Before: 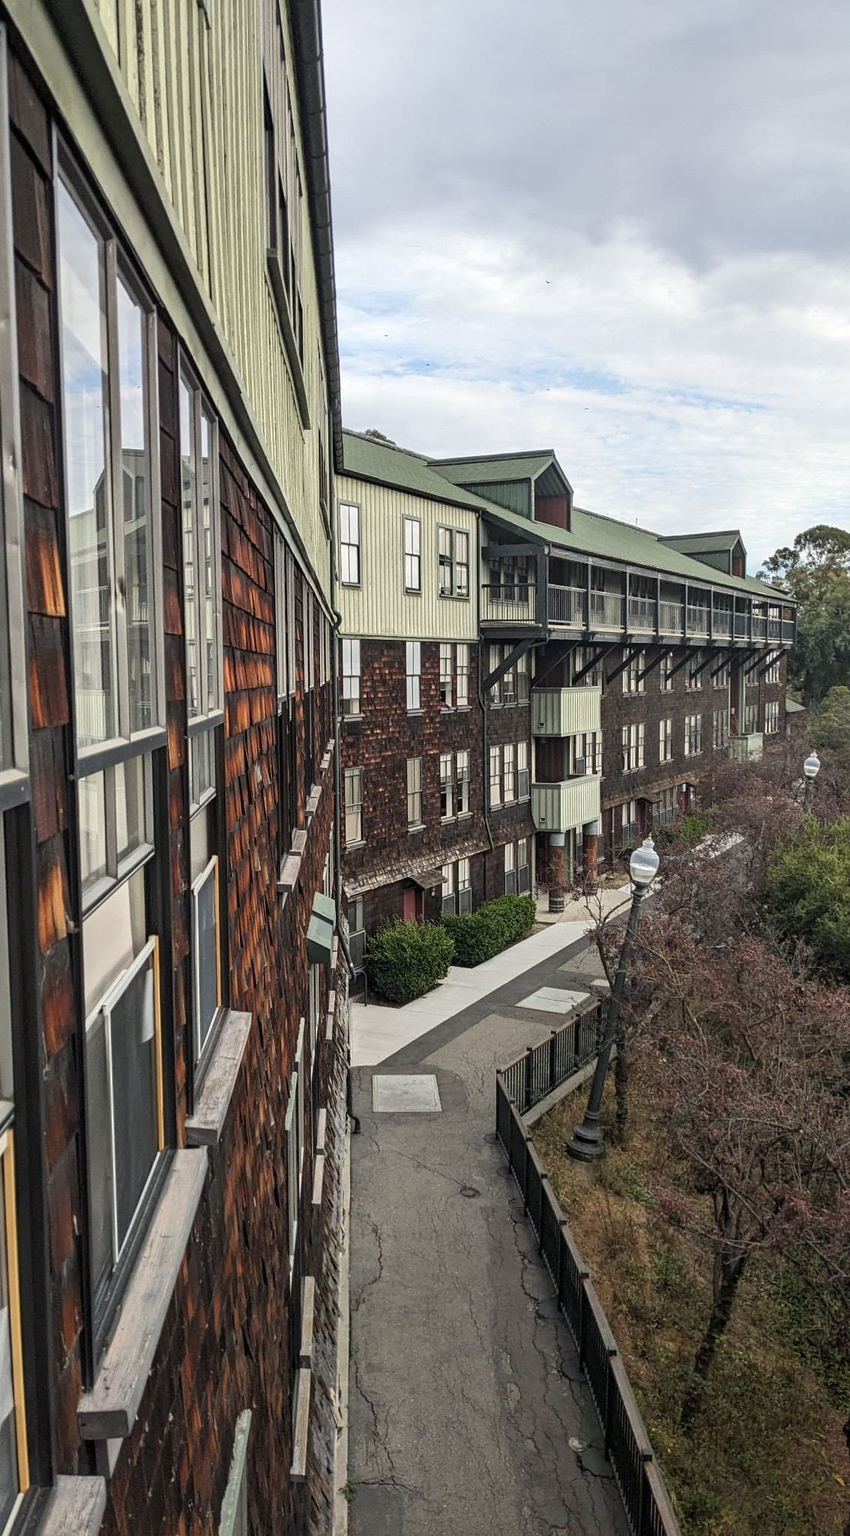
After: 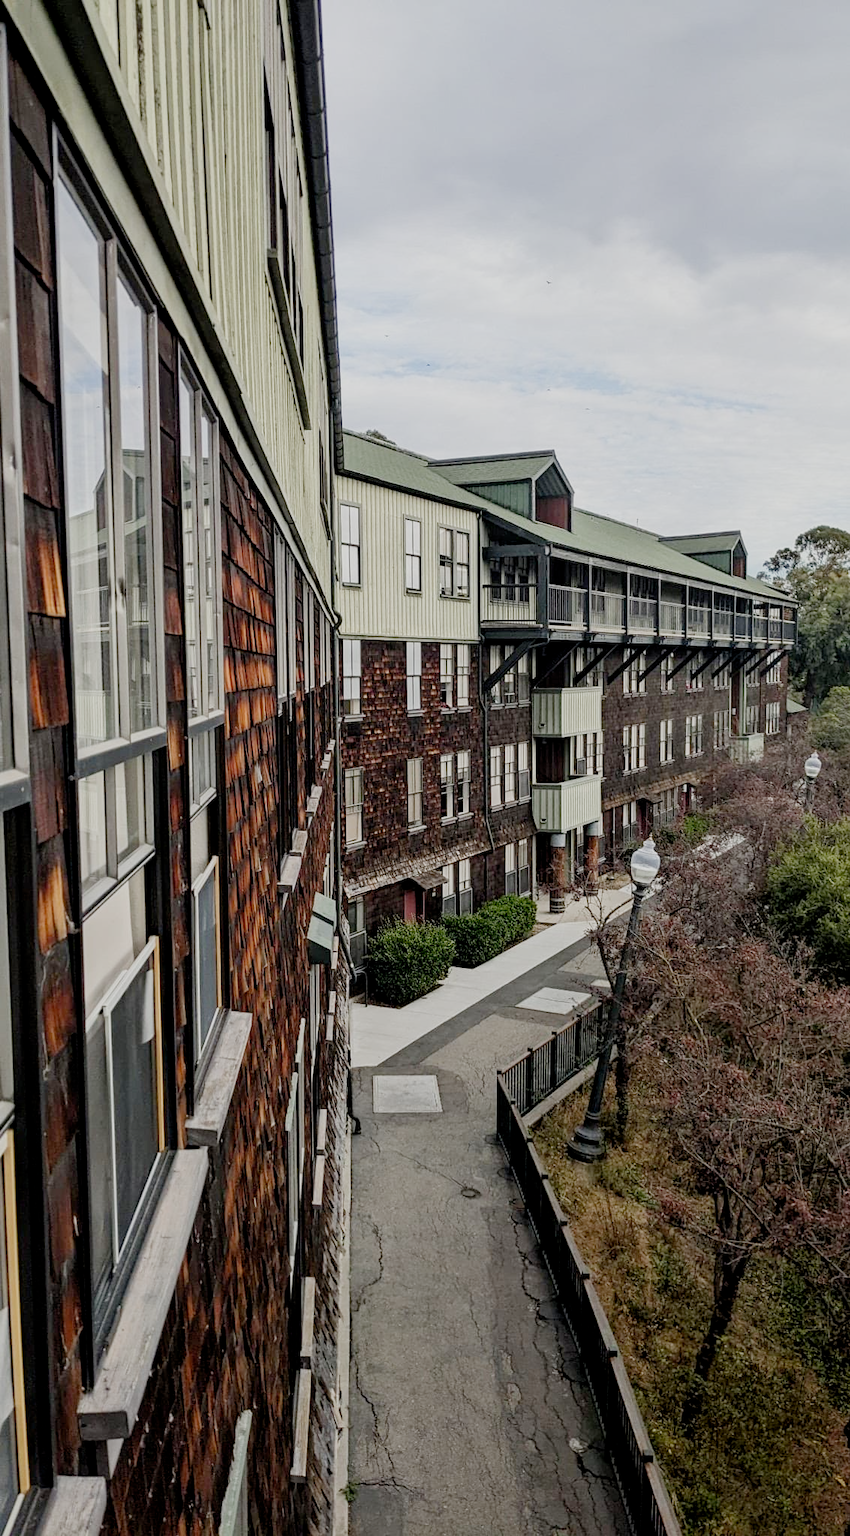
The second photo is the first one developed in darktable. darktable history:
filmic rgb: middle gray luminance 30%, black relative exposure -9 EV, white relative exposure 7 EV, threshold 6 EV, target black luminance 0%, hardness 2.94, latitude 2.04%, contrast 0.963, highlights saturation mix 5%, shadows ↔ highlights balance 12.16%, add noise in highlights 0, preserve chrominance no, color science v3 (2019), use custom middle-gray values true, iterations of high-quality reconstruction 0, contrast in highlights soft, enable highlight reconstruction true
exposure: black level correction 0.008, exposure 0.979 EV, compensate highlight preservation false
